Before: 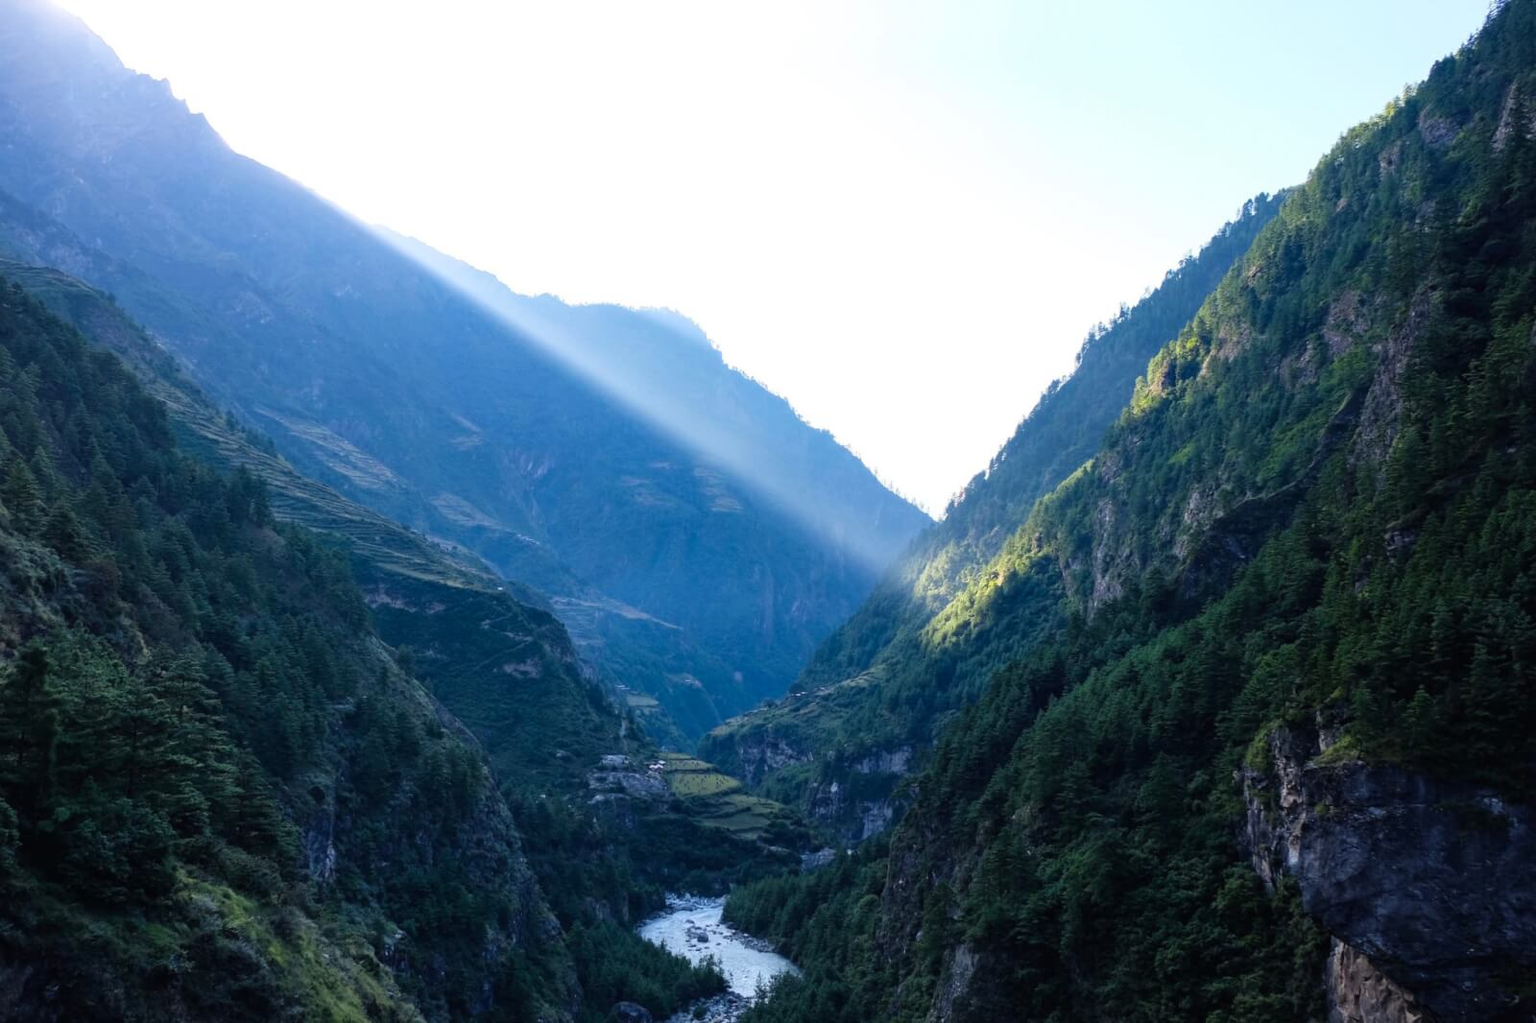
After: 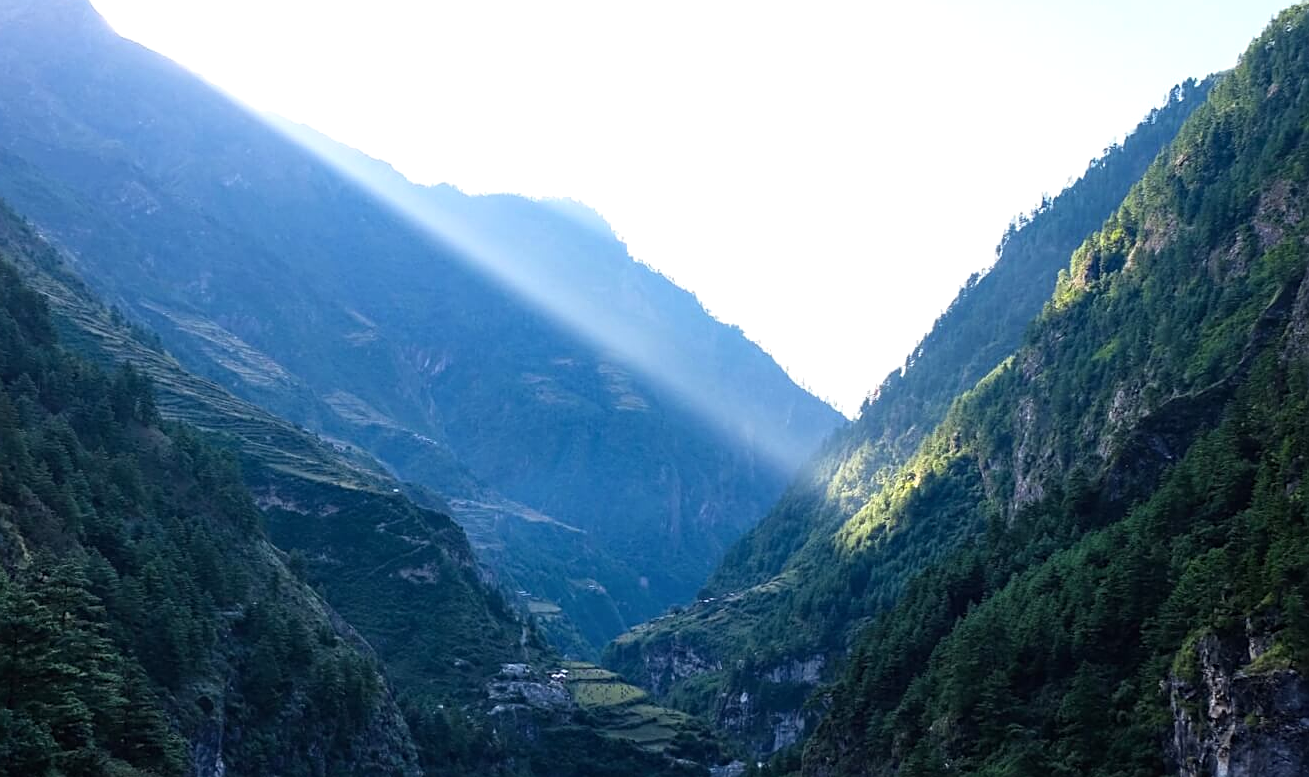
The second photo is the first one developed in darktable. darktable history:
crop: left 7.815%, top 11.629%, right 10.367%, bottom 15.441%
sharpen: on, module defaults
shadows and highlights: shadows -11.28, white point adjustment 4.08, highlights 28.47
